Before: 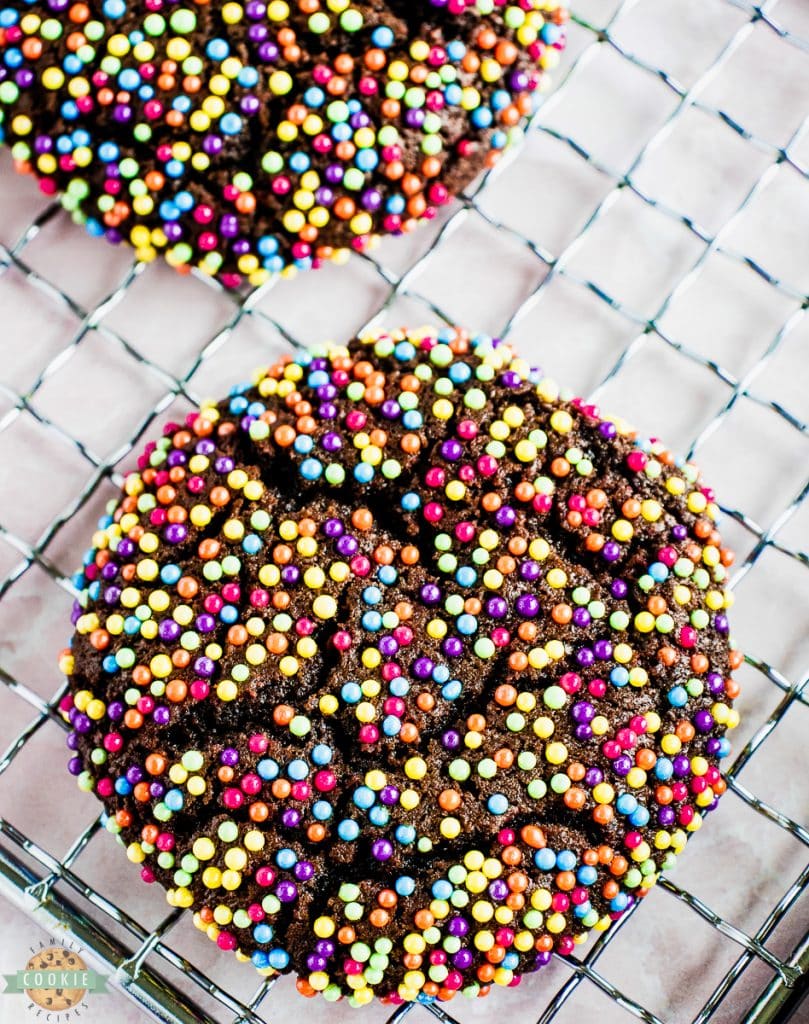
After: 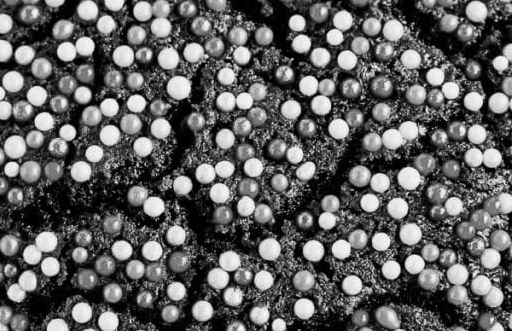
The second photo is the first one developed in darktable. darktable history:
crop: left 18.074%, top 50.727%, right 17.21%, bottom 16.862%
tone equalizer: on, module defaults
color calibration: output gray [0.267, 0.423, 0.261, 0], illuminant as shot in camera, x 0.358, y 0.373, temperature 4628.91 K
